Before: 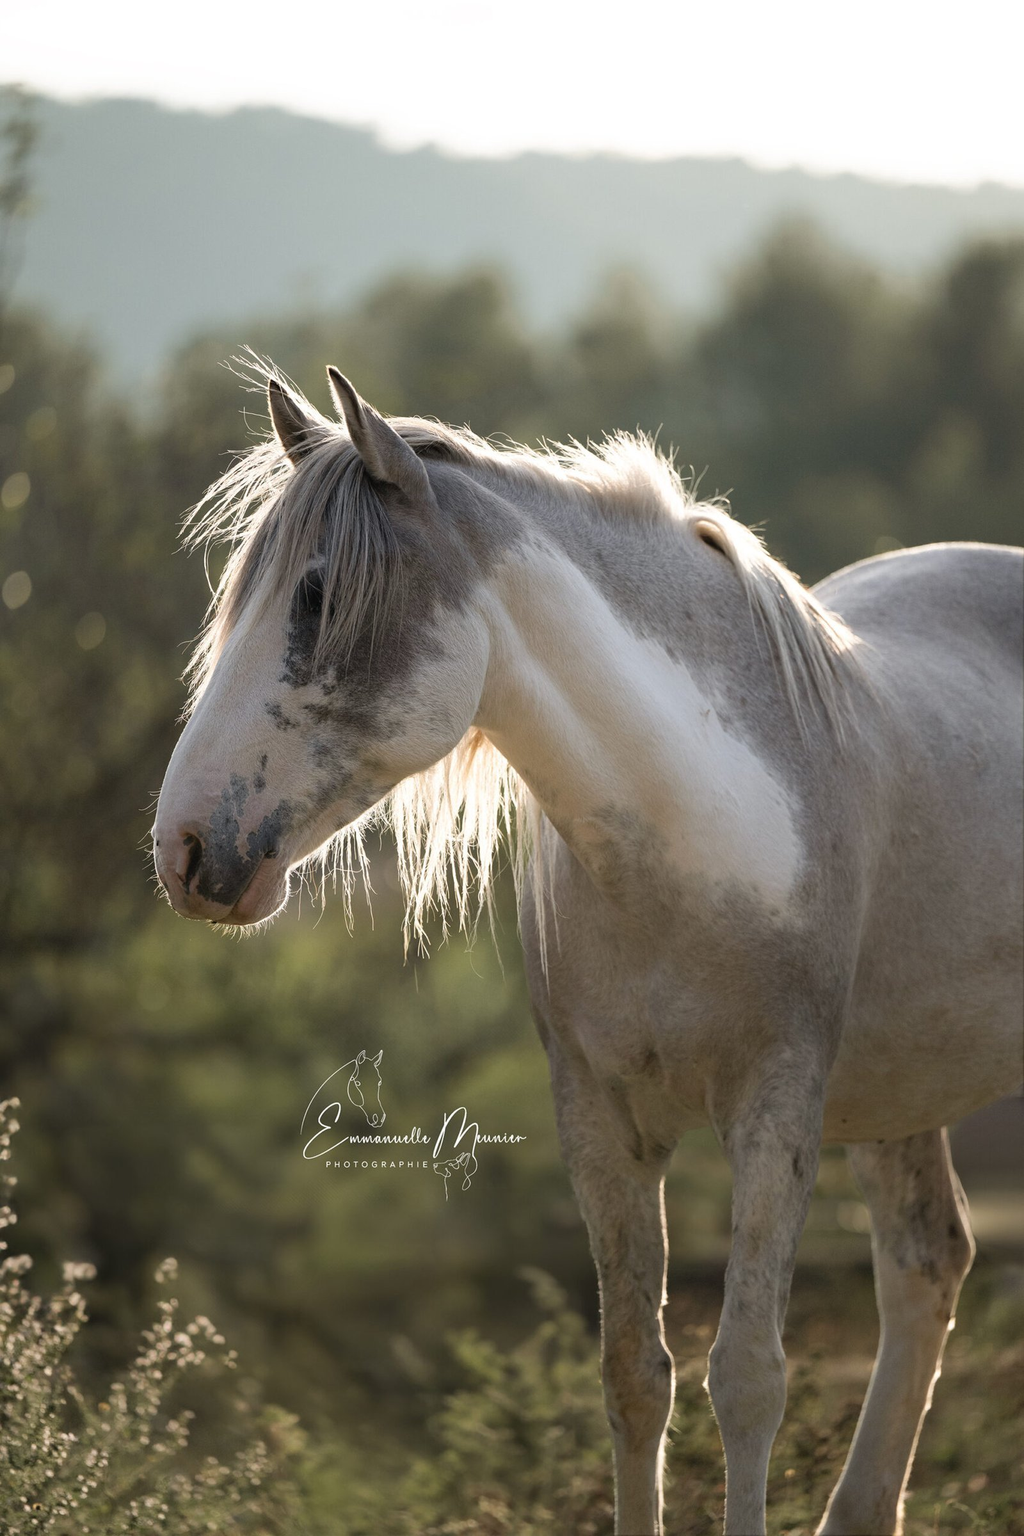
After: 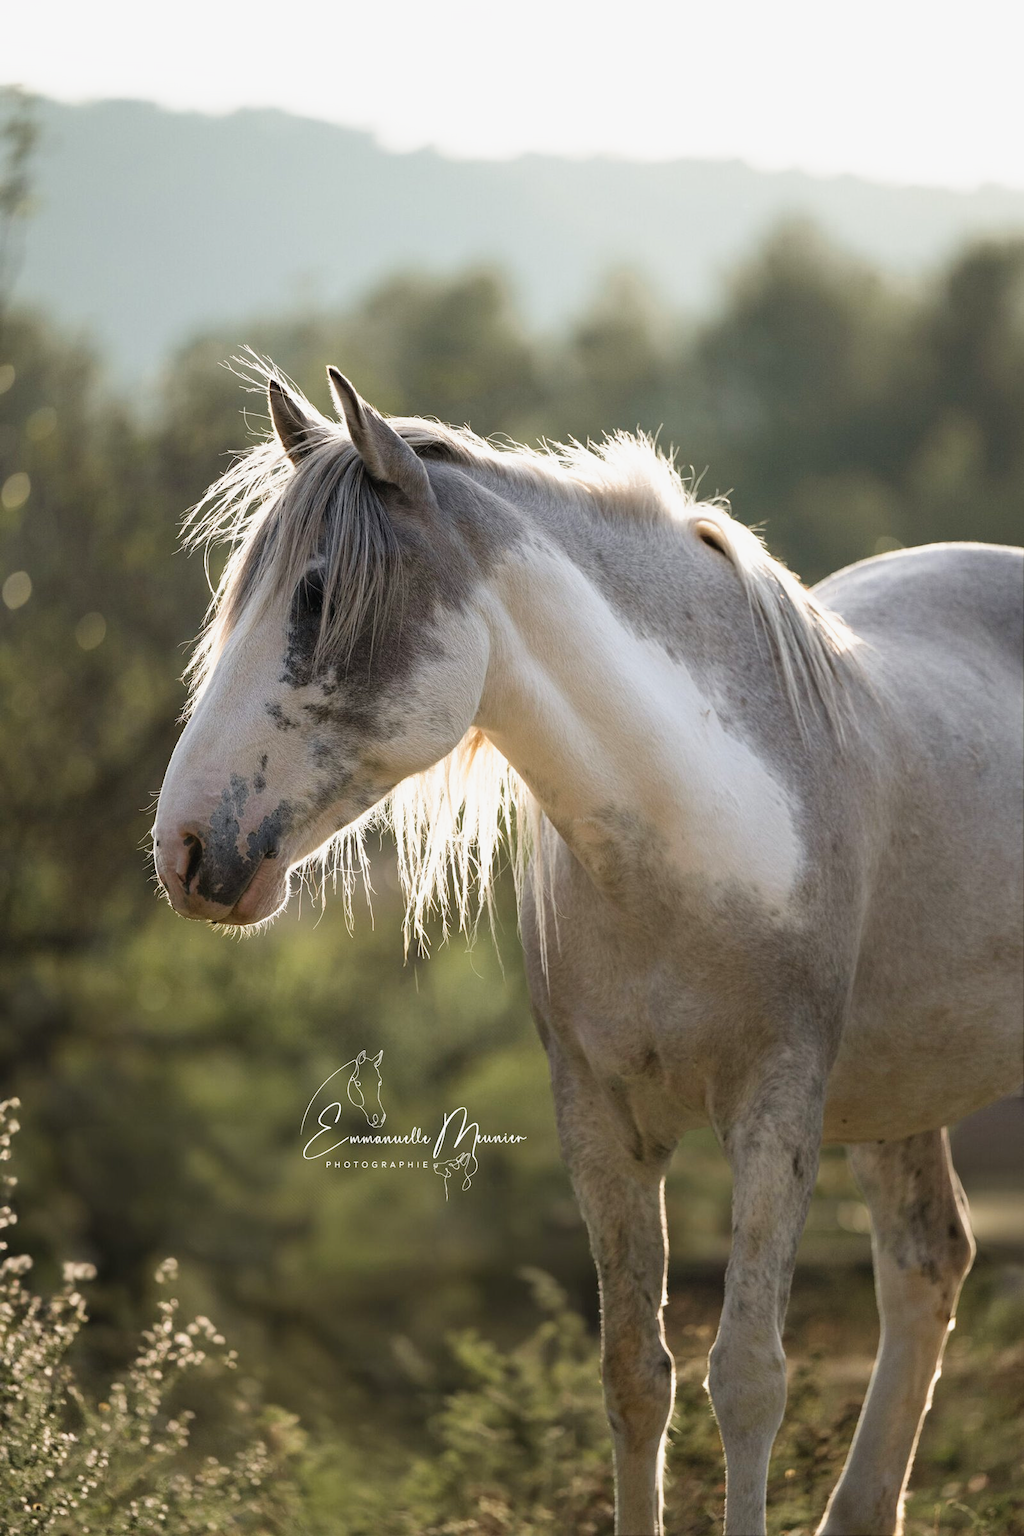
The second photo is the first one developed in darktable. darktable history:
tone curve: curves: ch0 [(0, 0) (0.091, 0.077) (0.517, 0.574) (0.745, 0.82) (0.844, 0.908) (0.909, 0.942) (1, 0.973)]; ch1 [(0, 0) (0.437, 0.404) (0.5, 0.5) (0.534, 0.554) (0.58, 0.603) (0.616, 0.649) (1, 1)]; ch2 [(0, 0) (0.442, 0.415) (0.5, 0.5) (0.535, 0.557) (0.585, 0.62) (1, 1)], preserve colors none
